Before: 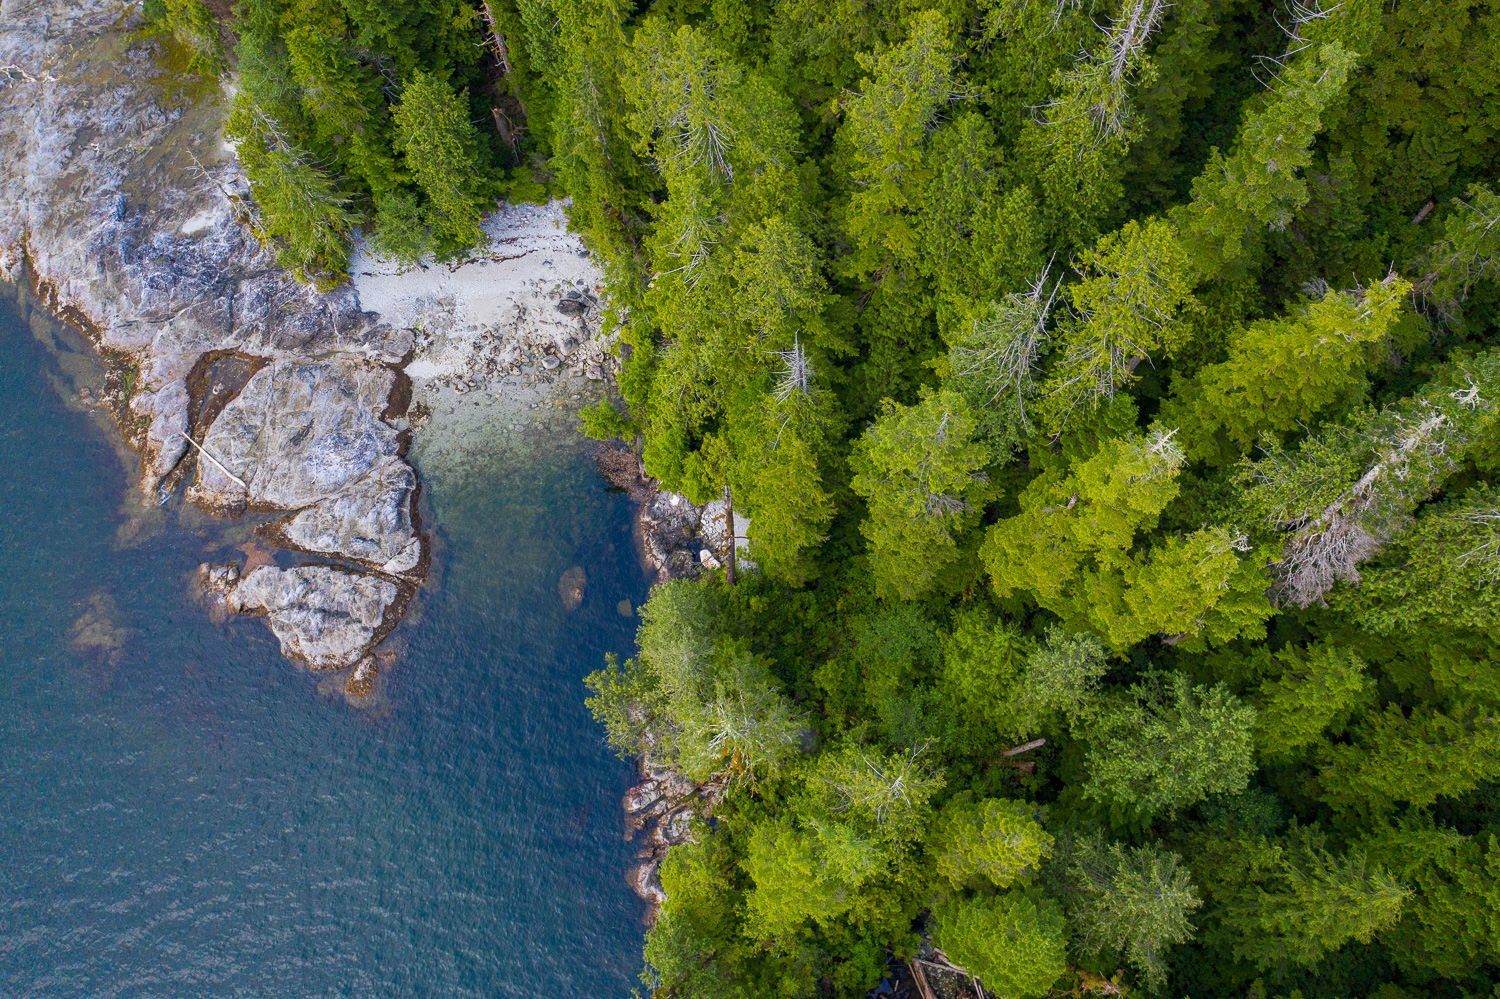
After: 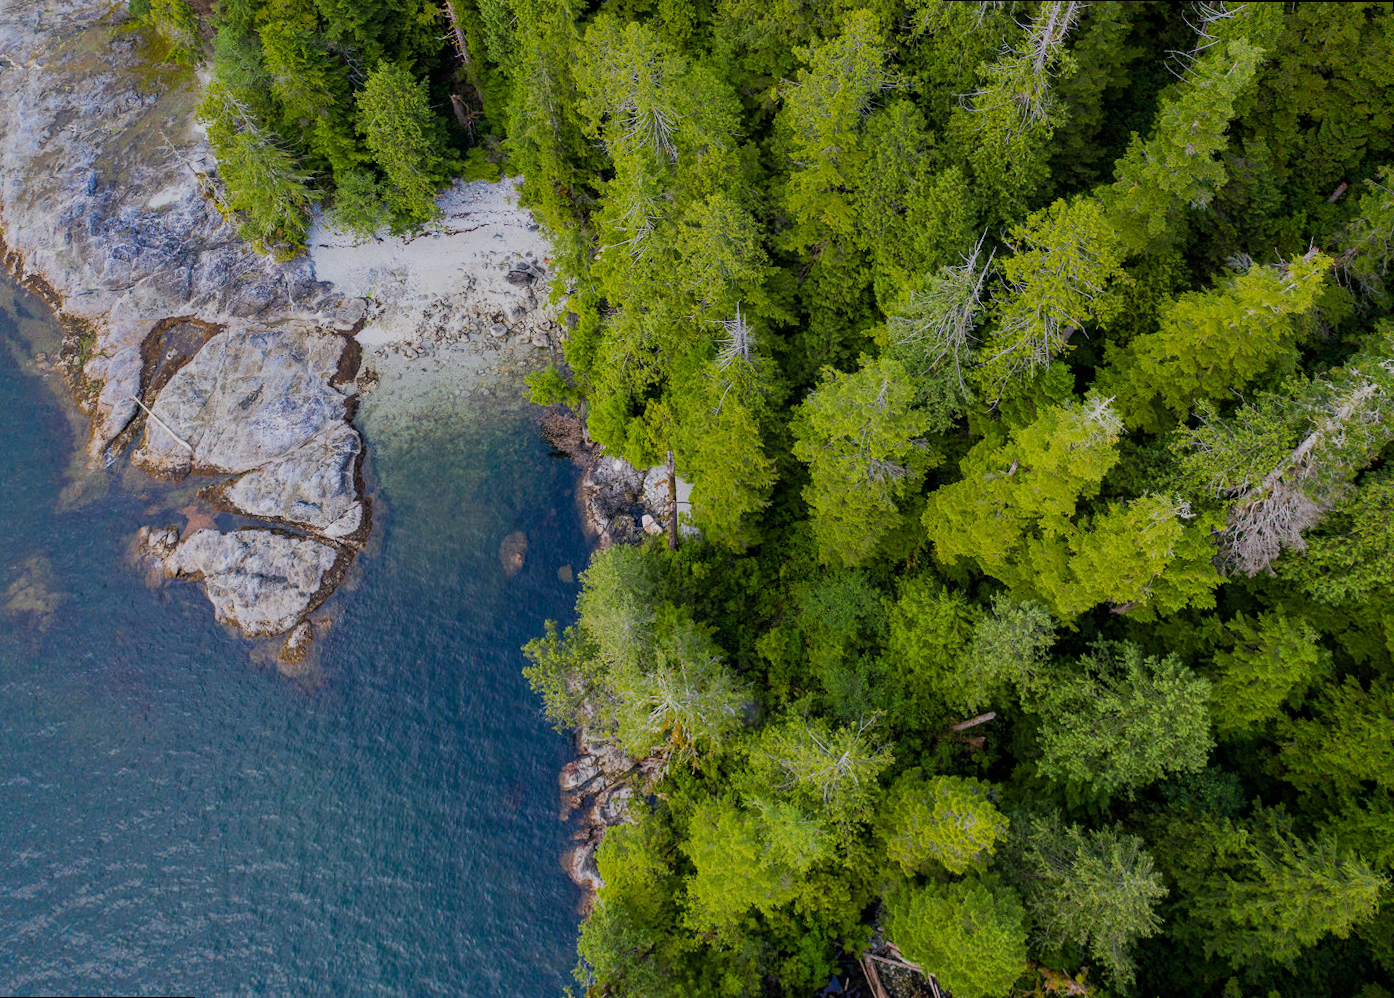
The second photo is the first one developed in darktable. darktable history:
rotate and perspective: rotation 0.215°, lens shift (vertical) -0.139, crop left 0.069, crop right 0.939, crop top 0.002, crop bottom 0.996
filmic rgb: black relative exposure -7.65 EV, white relative exposure 4.56 EV, hardness 3.61
